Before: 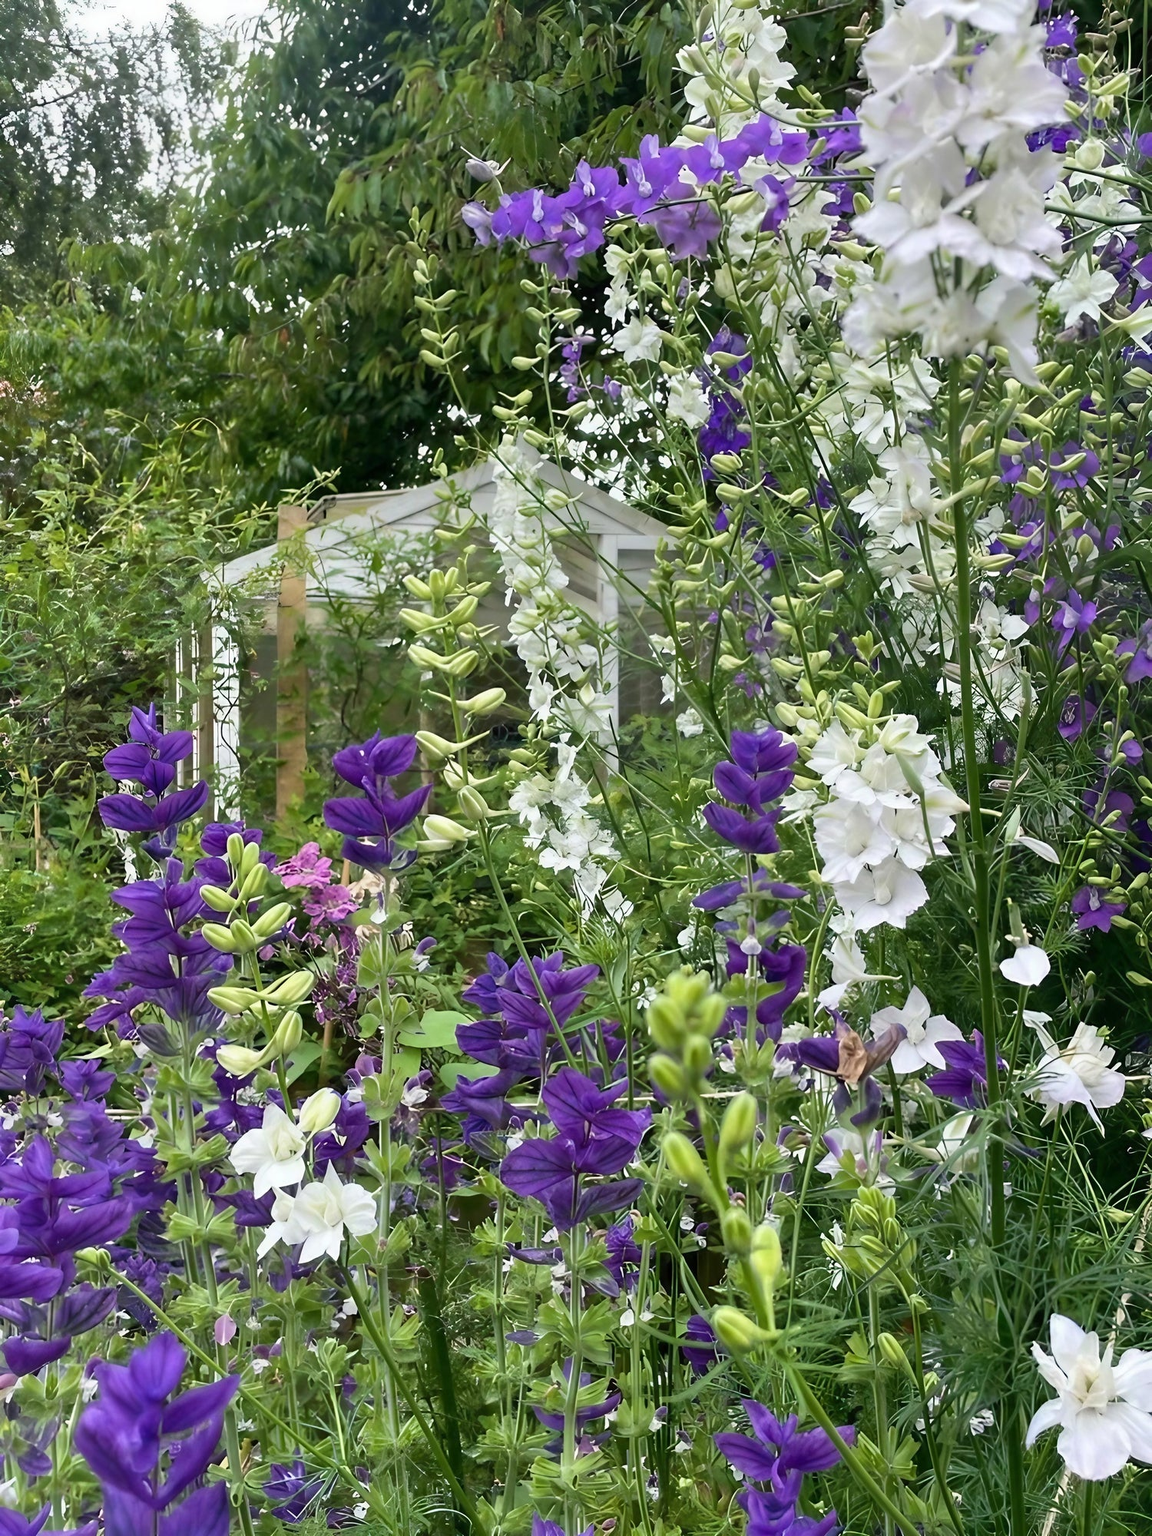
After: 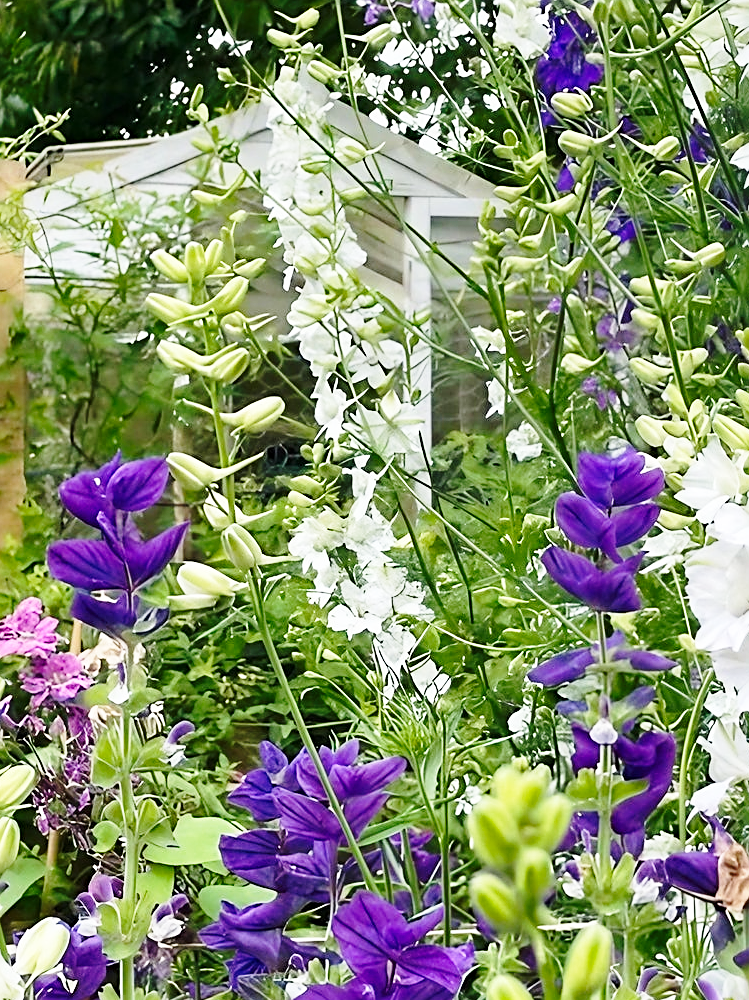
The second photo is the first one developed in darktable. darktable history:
haze removal: compatibility mode true, adaptive false
base curve: curves: ch0 [(0, 0) (0.028, 0.03) (0.121, 0.232) (0.46, 0.748) (0.859, 0.968) (1, 1)], preserve colors none
sharpen: on, module defaults
crop: left 25%, top 25%, right 25%, bottom 25%
